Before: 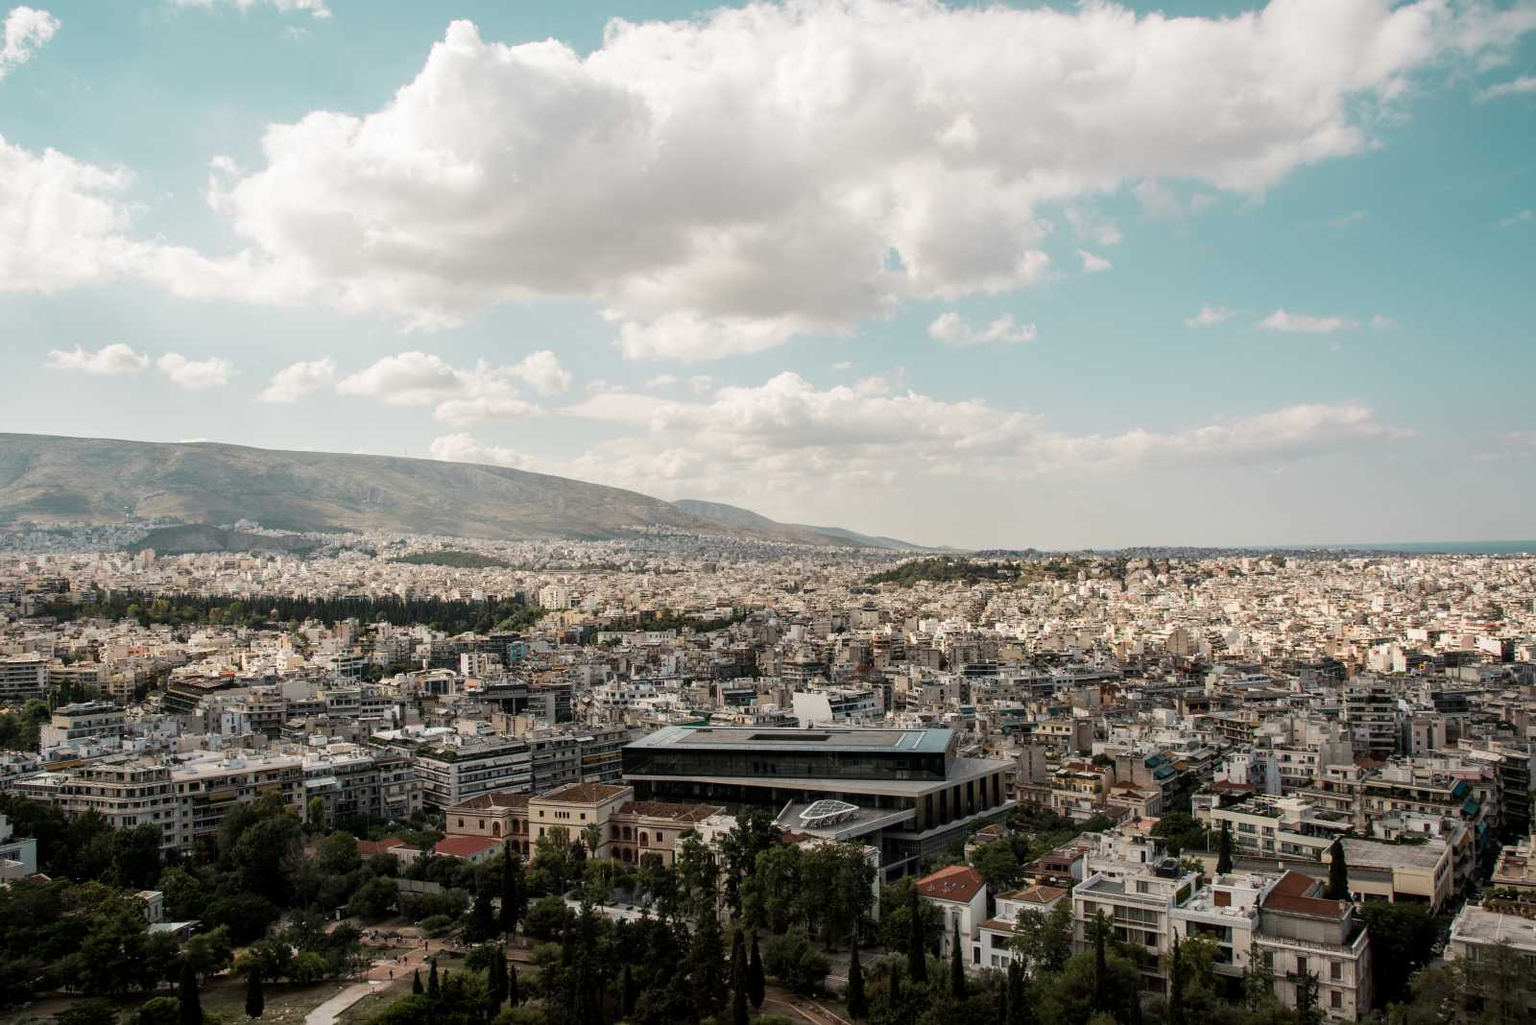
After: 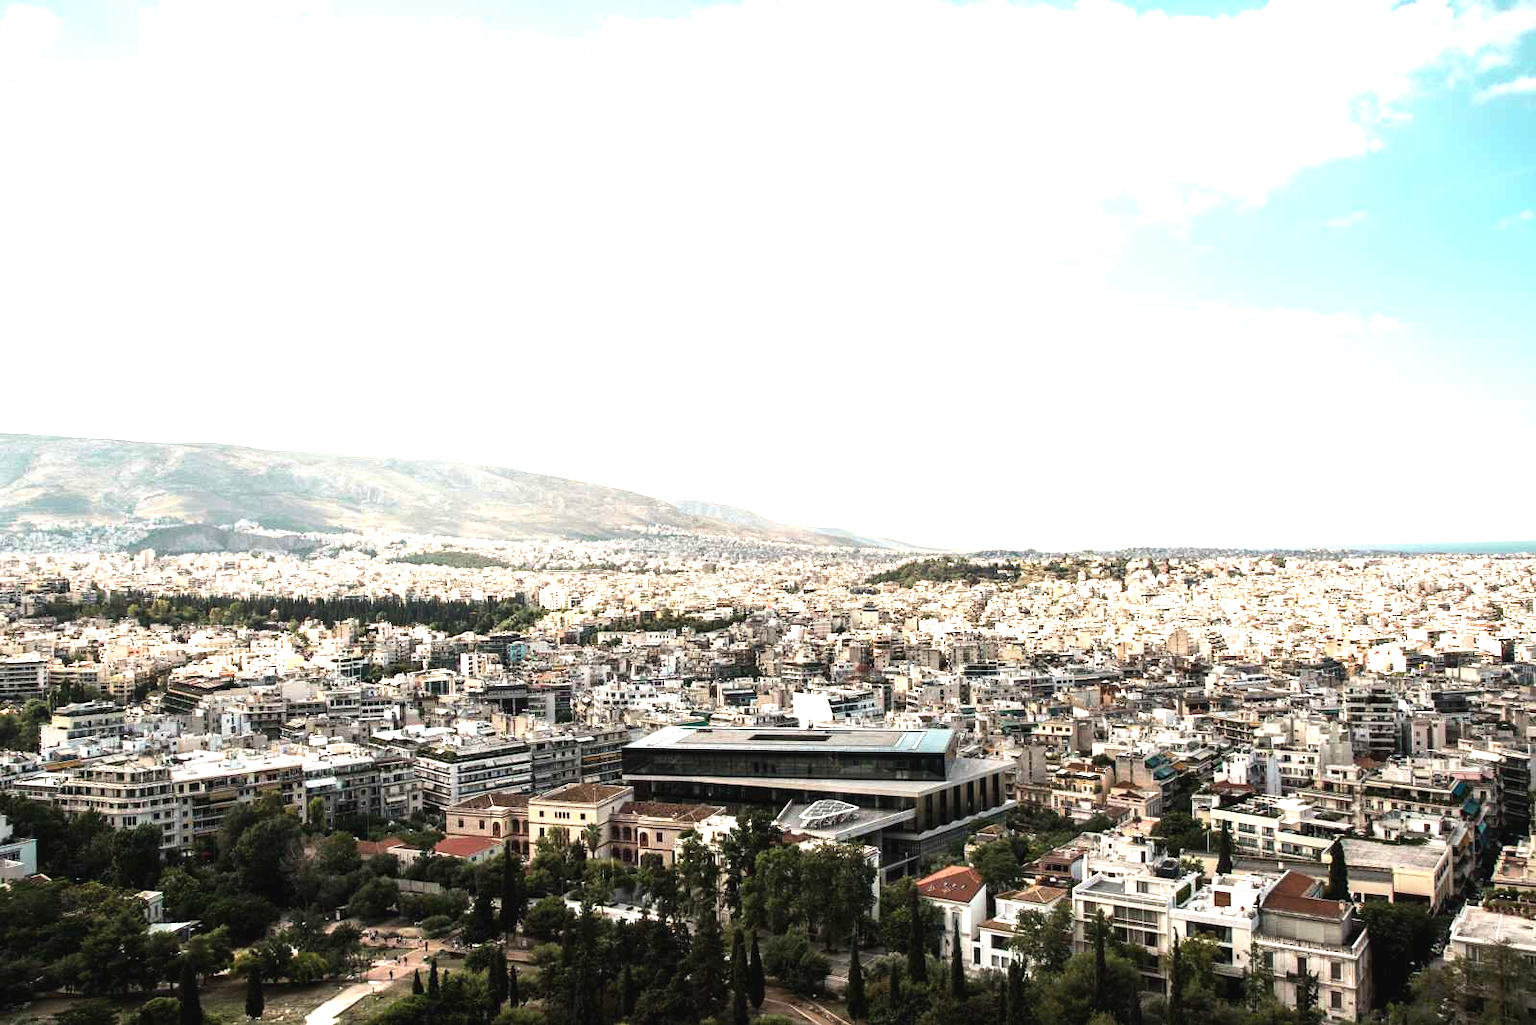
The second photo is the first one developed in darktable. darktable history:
tone equalizer: -8 EV -0.417 EV, -7 EV -0.389 EV, -6 EV -0.333 EV, -5 EV -0.222 EV, -3 EV 0.222 EV, -2 EV 0.333 EV, -1 EV 0.389 EV, +0 EV 0.417 EV, edges refinement/feathering 500, mask exposure compensation -1.57 EV, preserve details no
exposure: black level correction -0.002, exposure 1.115 EV, compensate highlight preservation false
